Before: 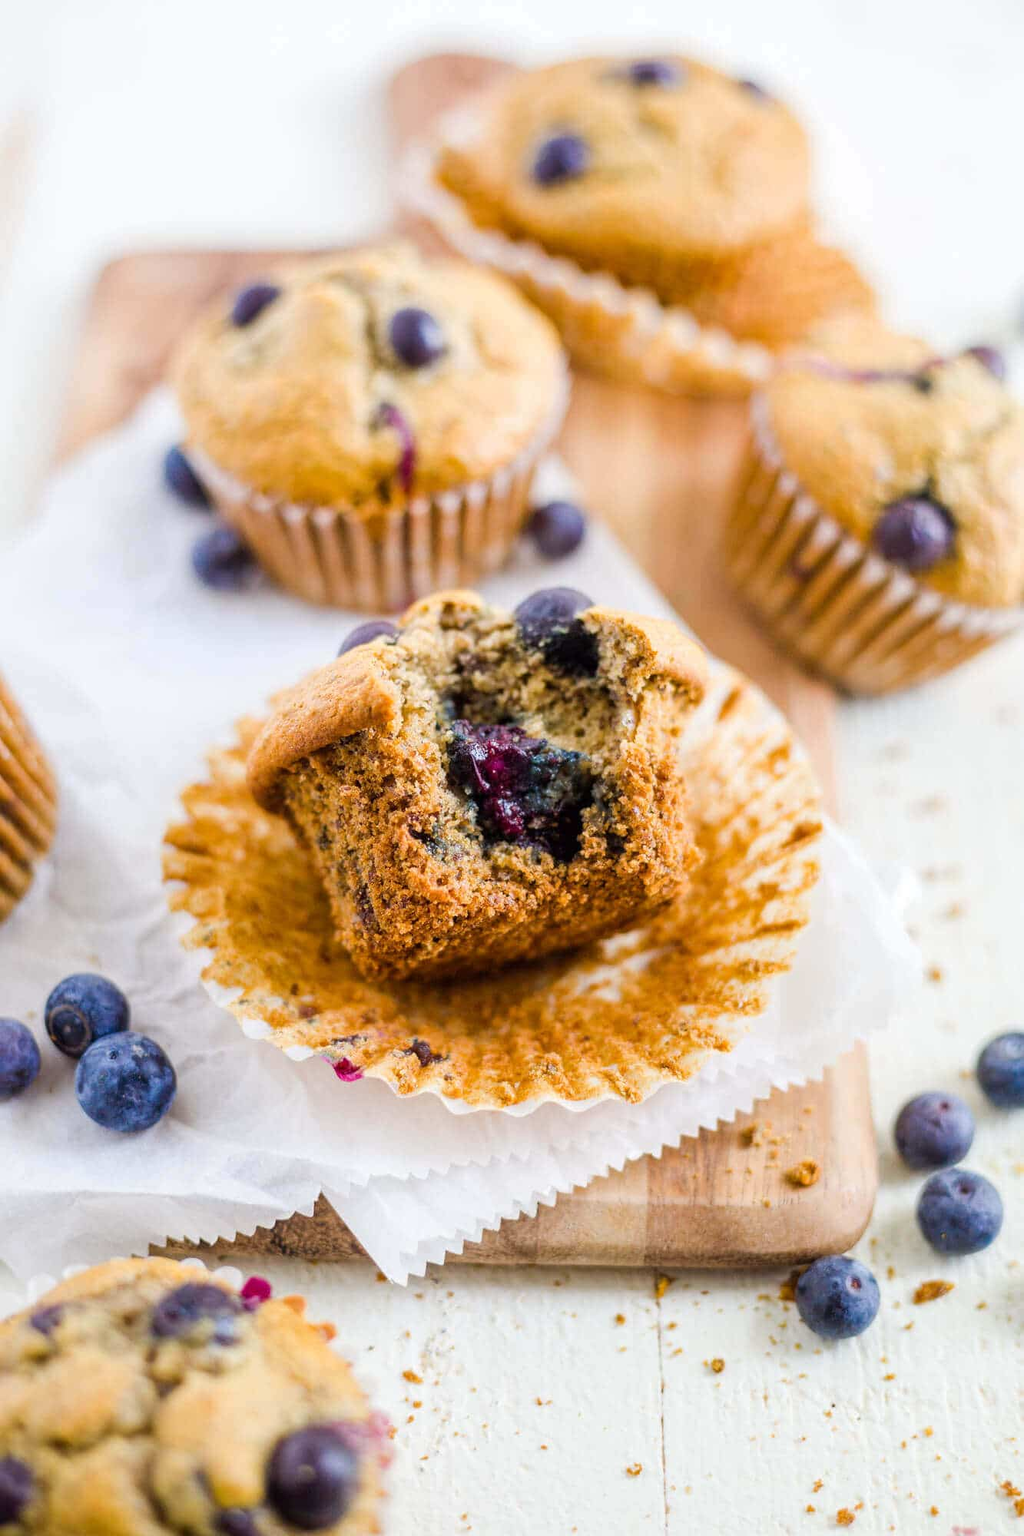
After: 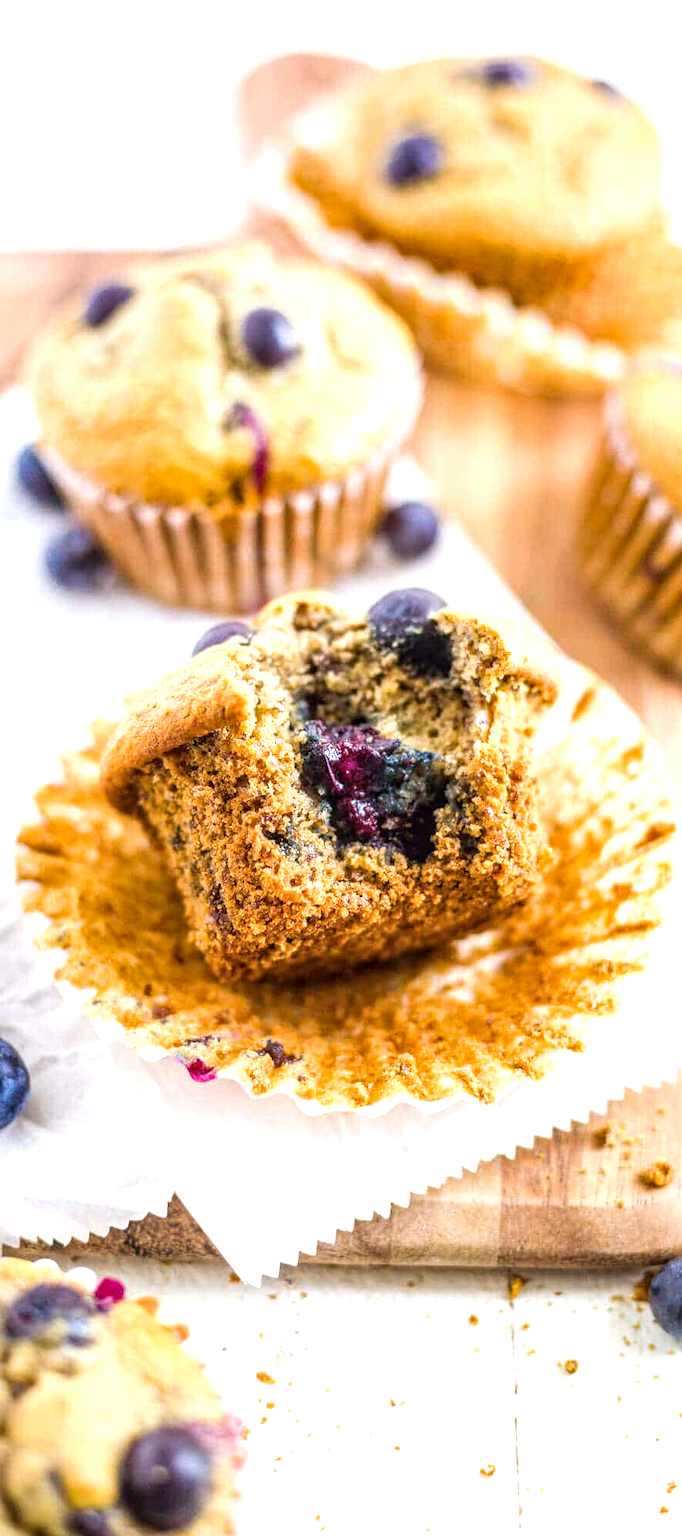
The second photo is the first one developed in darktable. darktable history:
crop and rotate: left 14.374%, right 18.991%
local contrast: on, module defaults
exposure: exposure 0.608 EV, compensate highlight preservation false
